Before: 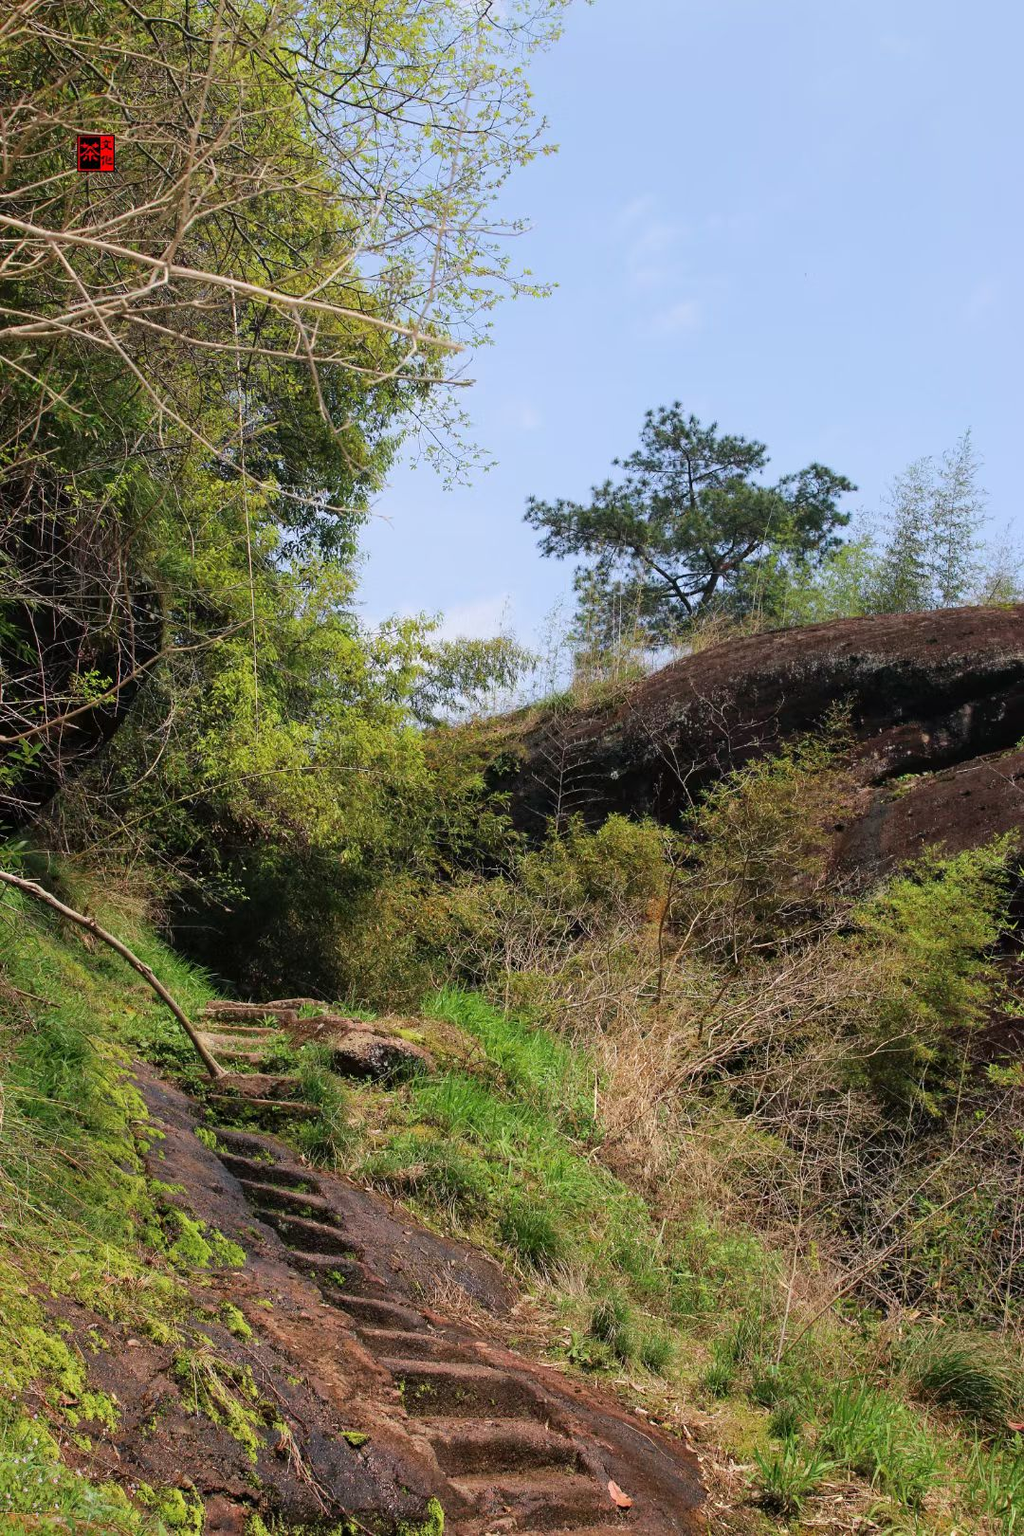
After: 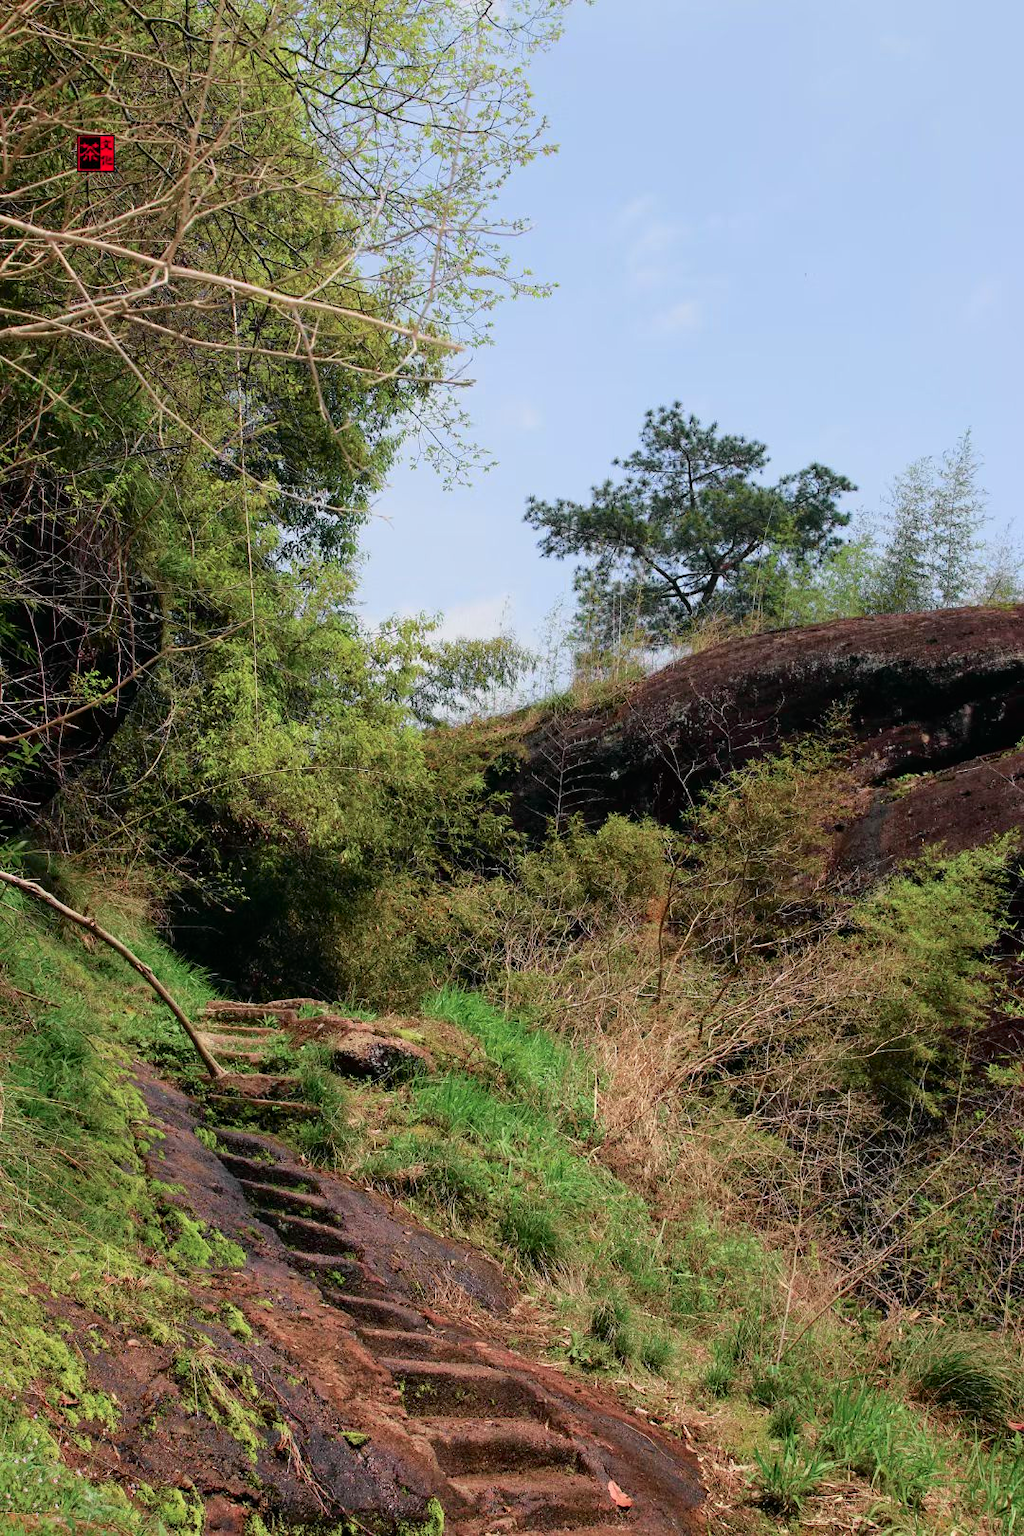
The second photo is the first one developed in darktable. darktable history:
tone curve: curves: ch0 [(0, 0) (0.058, 0.027) (0.214, 0.183) (0.304, 0.288) (0.561, 0.554) (0.687, 0.677) (0.768, 0.768) (0.858, 0.861) (0.986, 0.957)]; ch1 [(0, 0) (0.172, 0.123) (0.312, 0.296) (0.437, 0.429) (0.471, 0.469) (0.502, 0.5) (0.513, 0.515) (0.583, 0.604) (0.631, 0.659) (0.703, 0.721) (0.889, 0.924) (1, 1)]; ch2 [(0, 0) (0.411, 0.424) (0.485, 0.497) (0.502, 0.5) (0.517, 0.511) (0.566, 0.573) (0.622, 0.613) (0.709, 0.677) (1, 1)], color space Lab, independent channels
